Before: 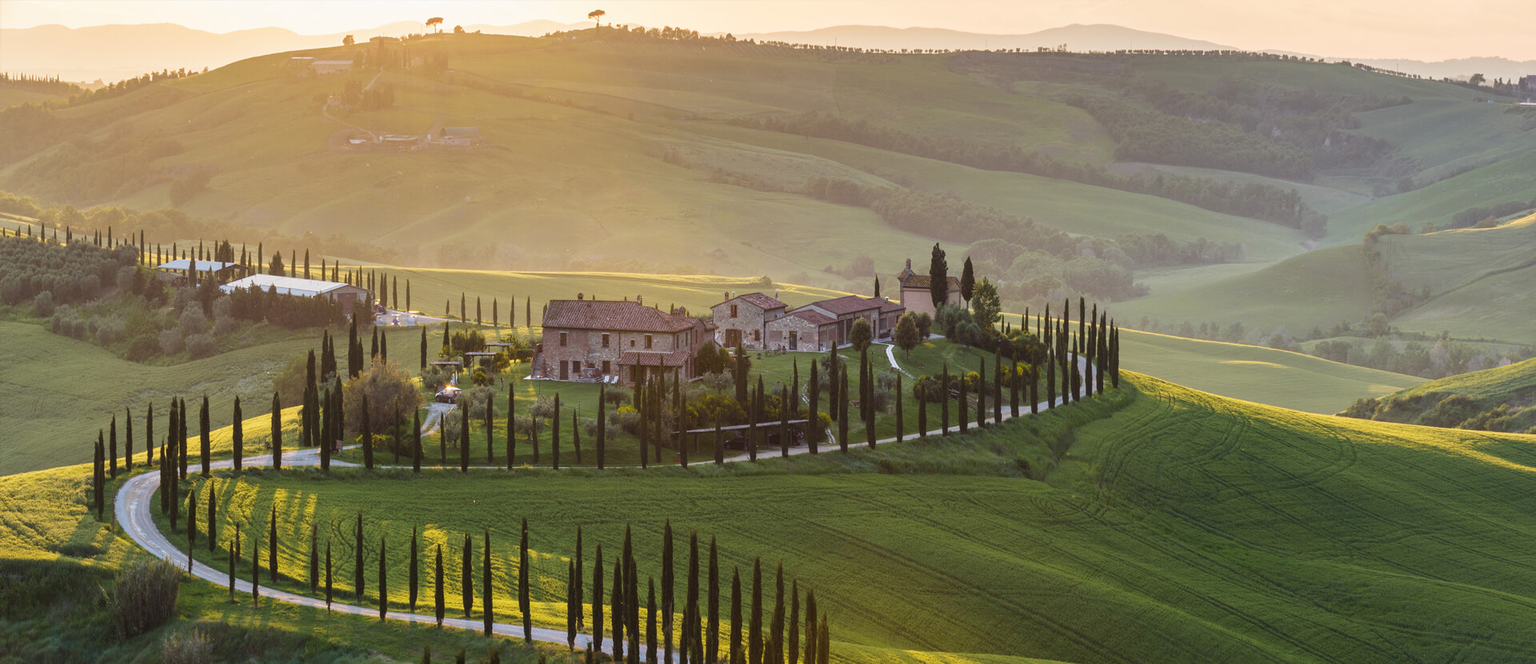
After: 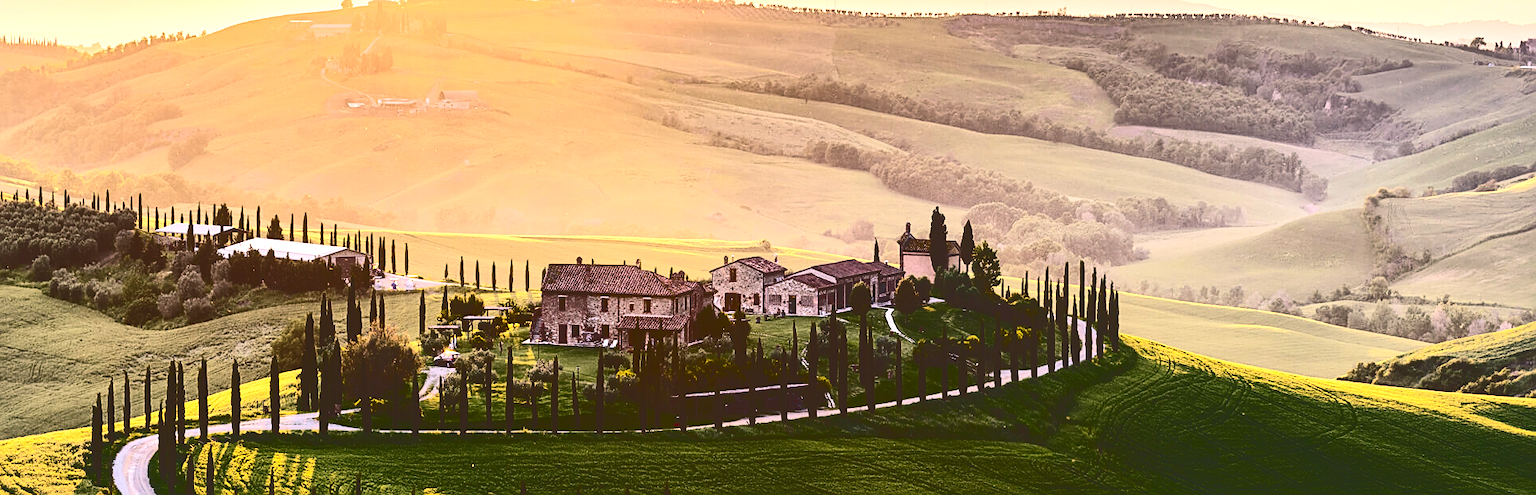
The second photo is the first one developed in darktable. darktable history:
exposure: exposure 0.563 EV, compensate highlight preservation false
local contrast: mode bilateral grid, contrast 21, coarseness 49, detail 148%, midtone range 0.2
crop: left 0.195%, top 5.562%, bottom 19.9%
tone curve: curves: ch0 [(0, 0) (0.003, 0.184) (0.011, 0.184) (0.025, 0.189) (0.044, 0.192) (0.069, 0.194) (0.1, 0.2) (0.136, 0.202) (0.177, 0.206) (0.224, 0.214) (0.277, 0.243) (0.335, 0.297) (0.399, 0.39) (0.468, 0.508) (0.543, 0.653) (0.623, 0.754) (0.709, 0.834) (0.801, 0.887) (0.898, 0.925) (1, 1)], color space Lab, independent channels, preserve colors none
contrast brightness saturation: contrast 0.243, brightness -0.23, saturation 0.14
sharpen: amount 0.493
color correction: highlights a* 12.21, highlights b* 5.59
